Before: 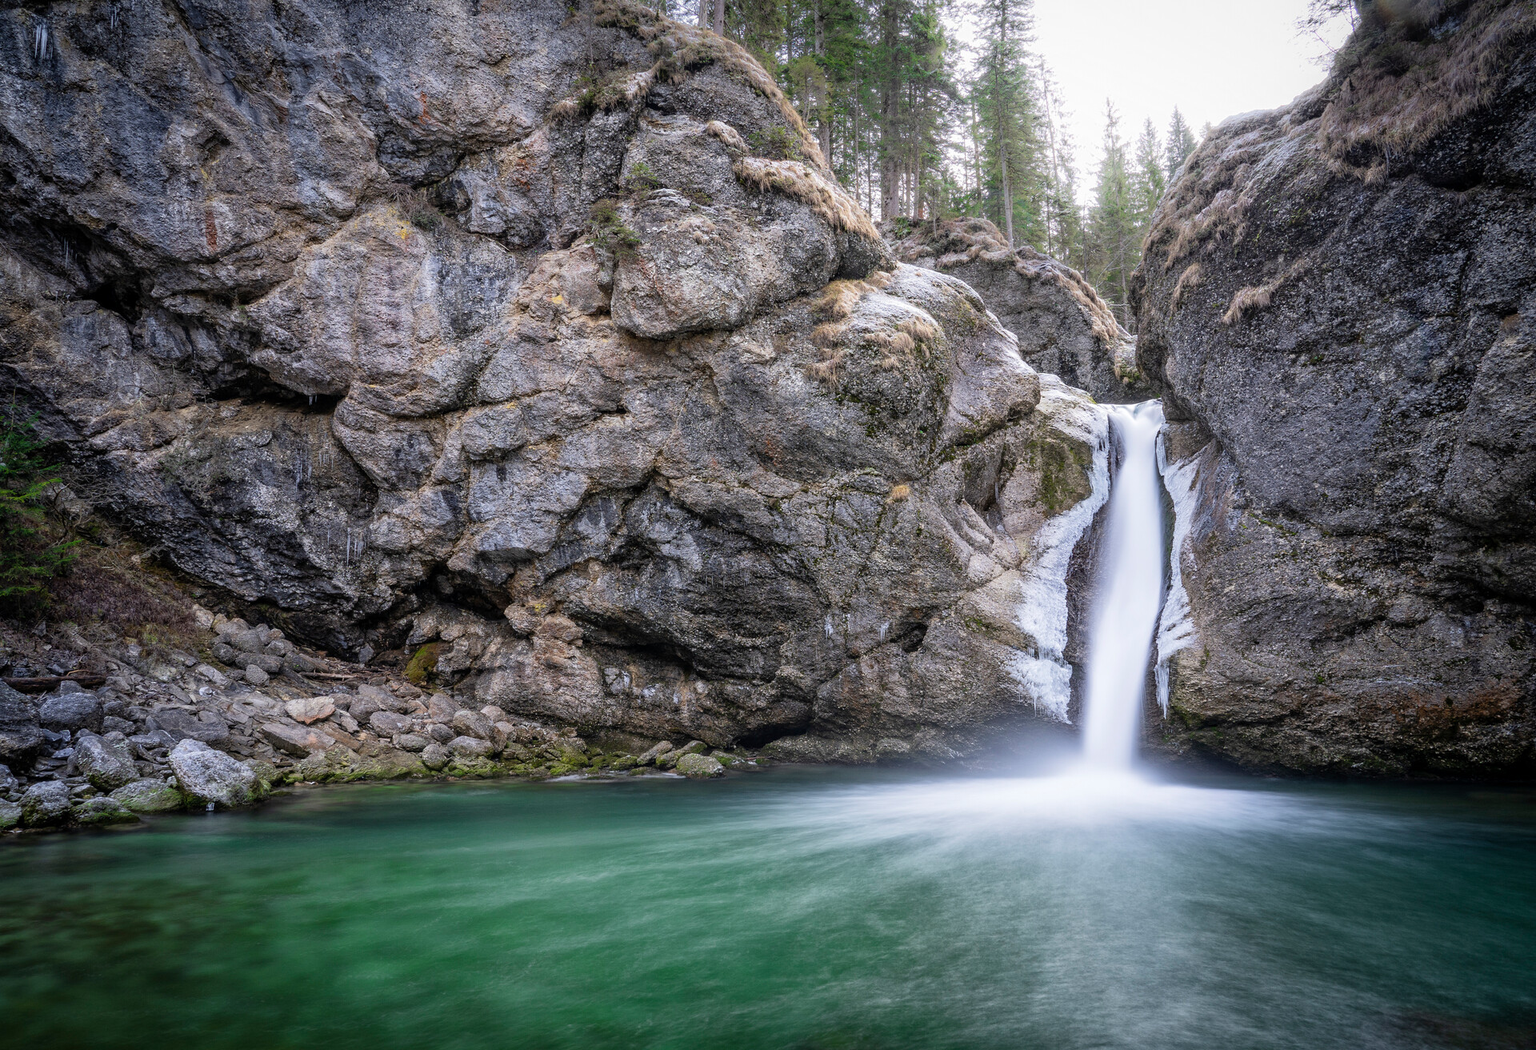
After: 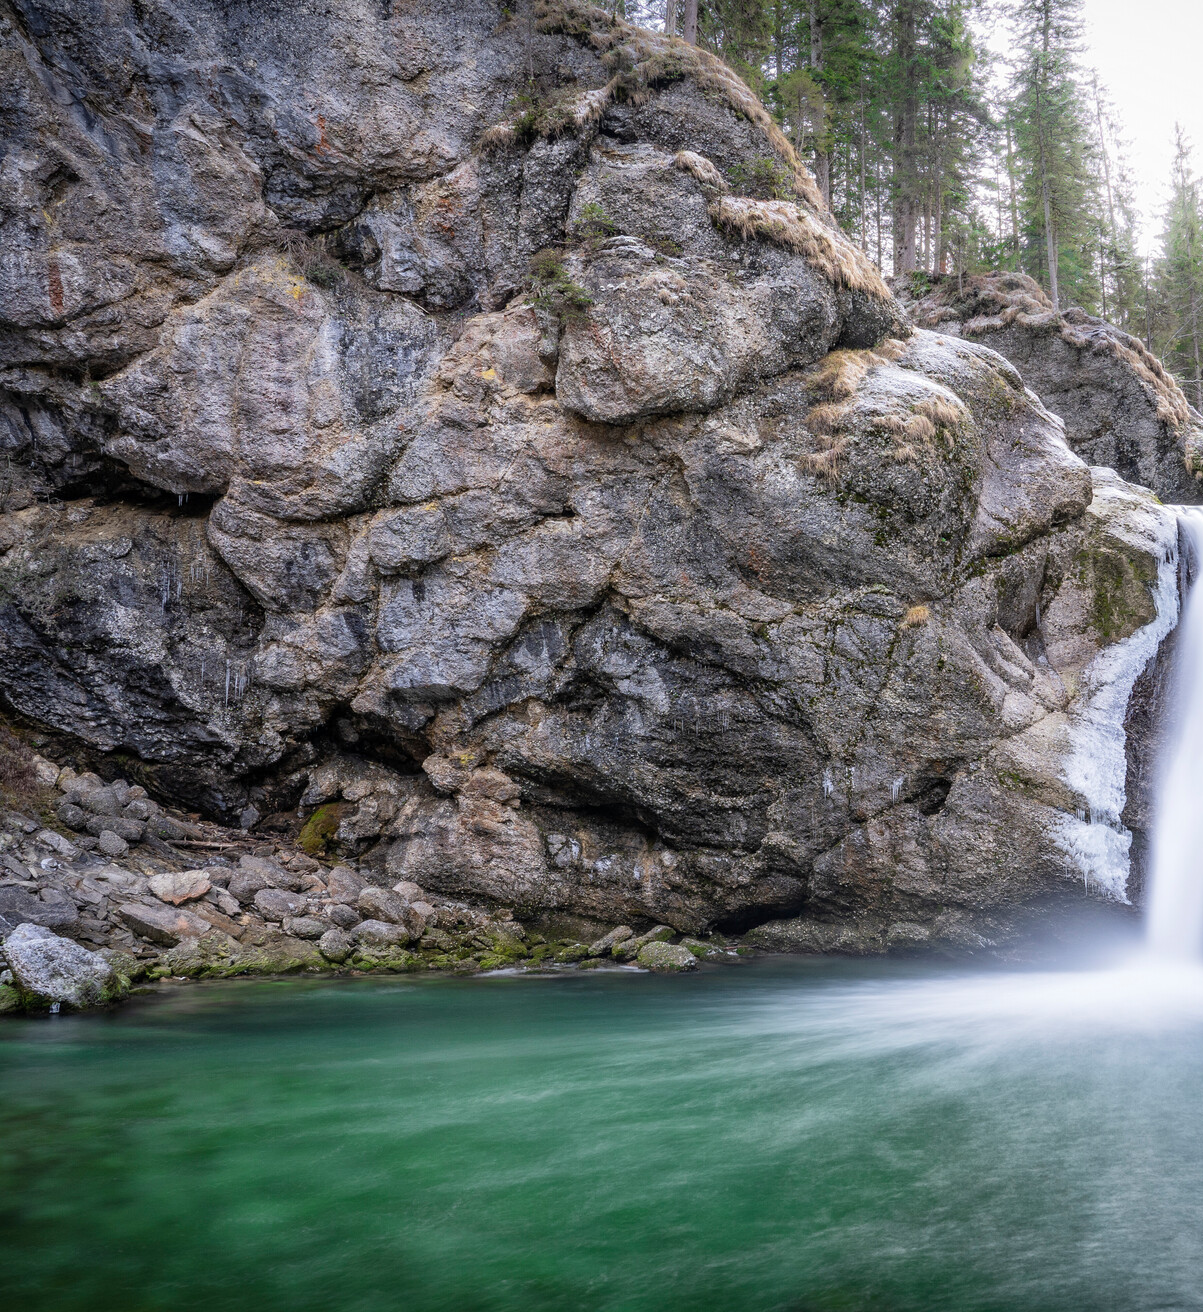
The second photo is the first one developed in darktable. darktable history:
crop: left 10.845%, right 26.496%
